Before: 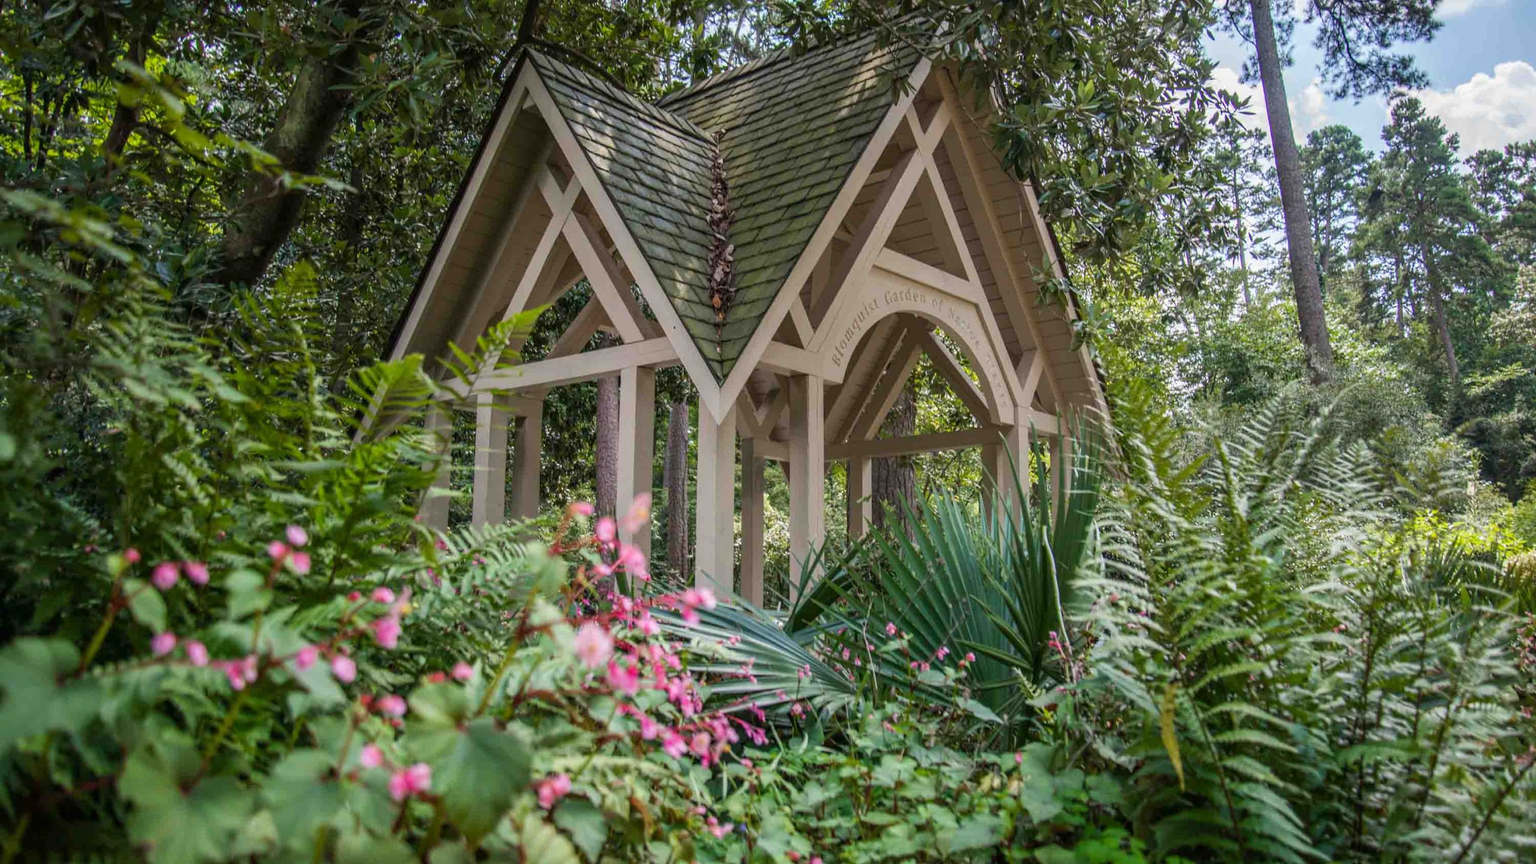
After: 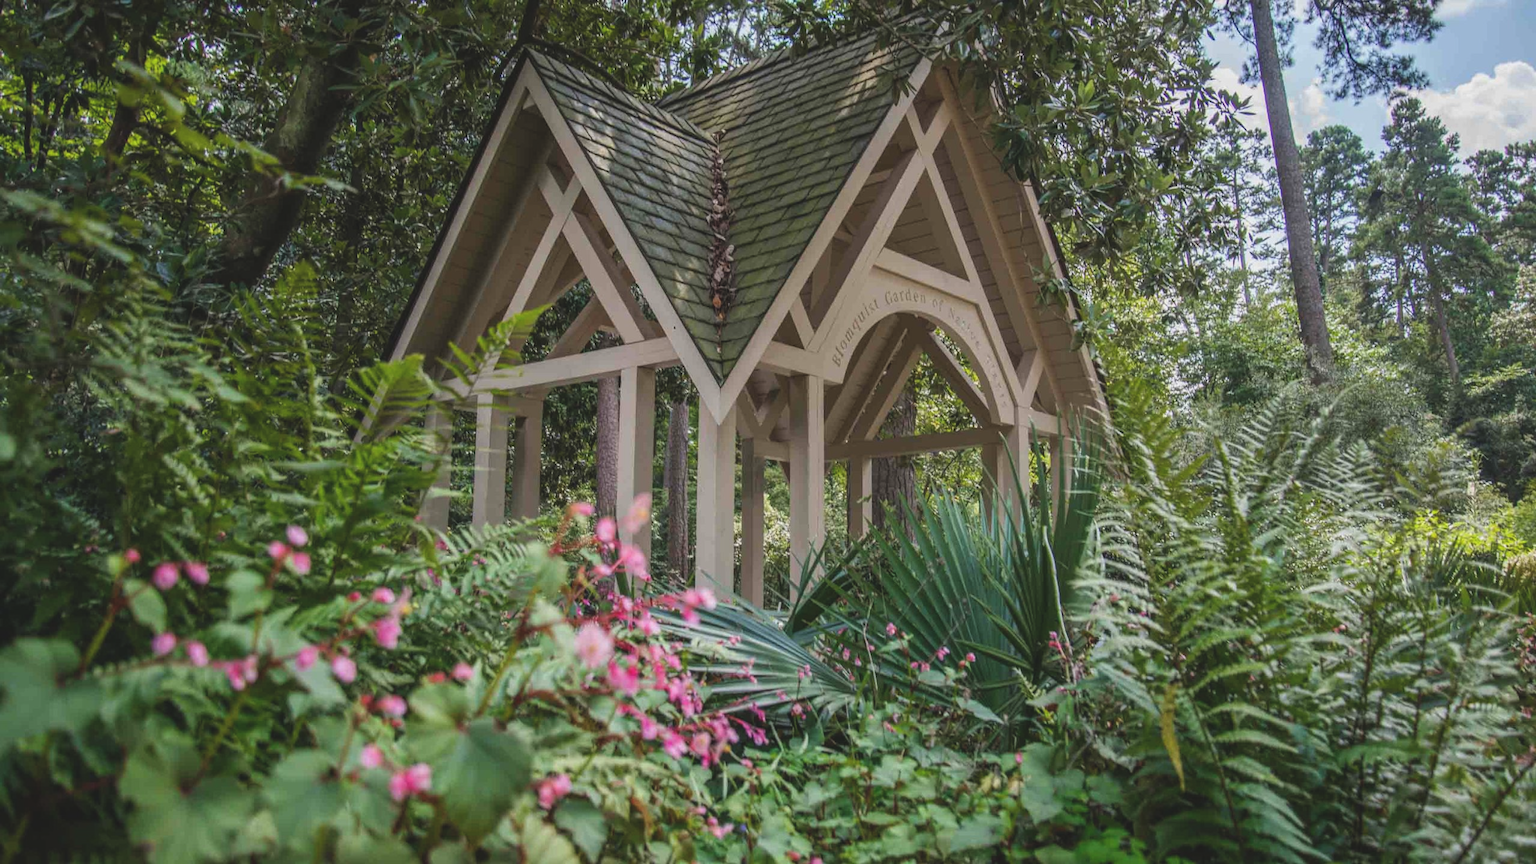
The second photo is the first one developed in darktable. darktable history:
exposure: black level correction -0.014, exposure -0.195 EV, compensate exposure bias true, compensate highlight preservation false
